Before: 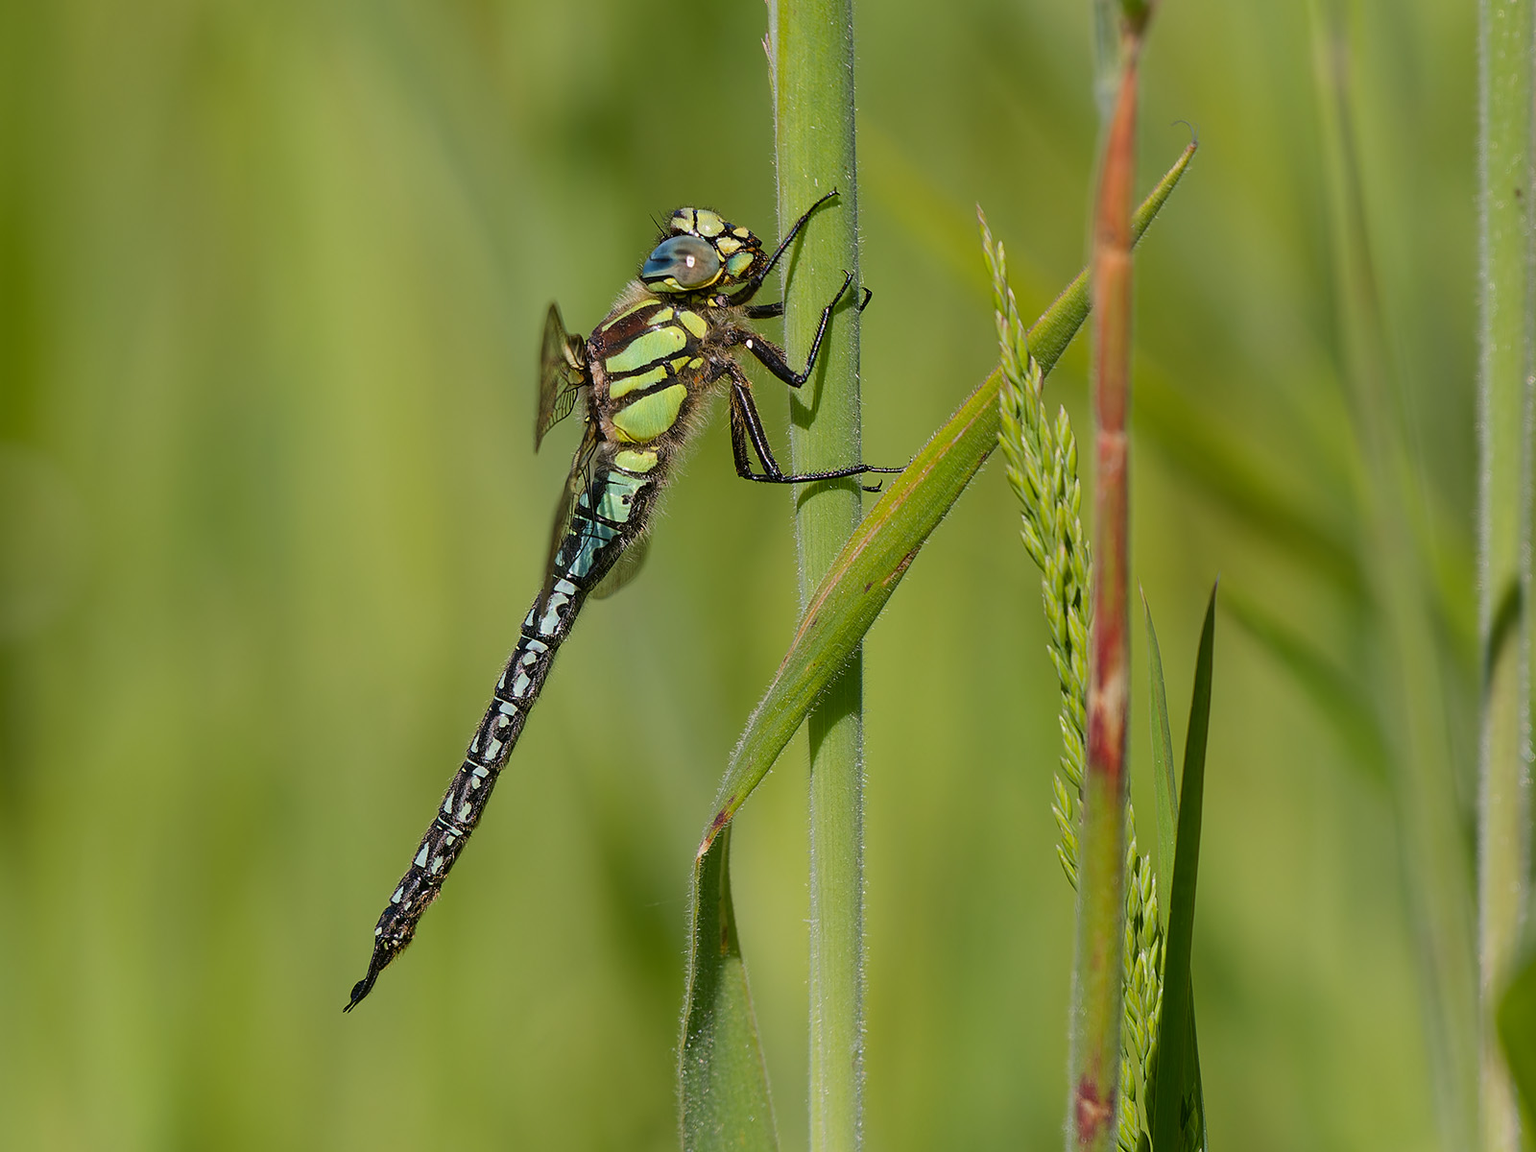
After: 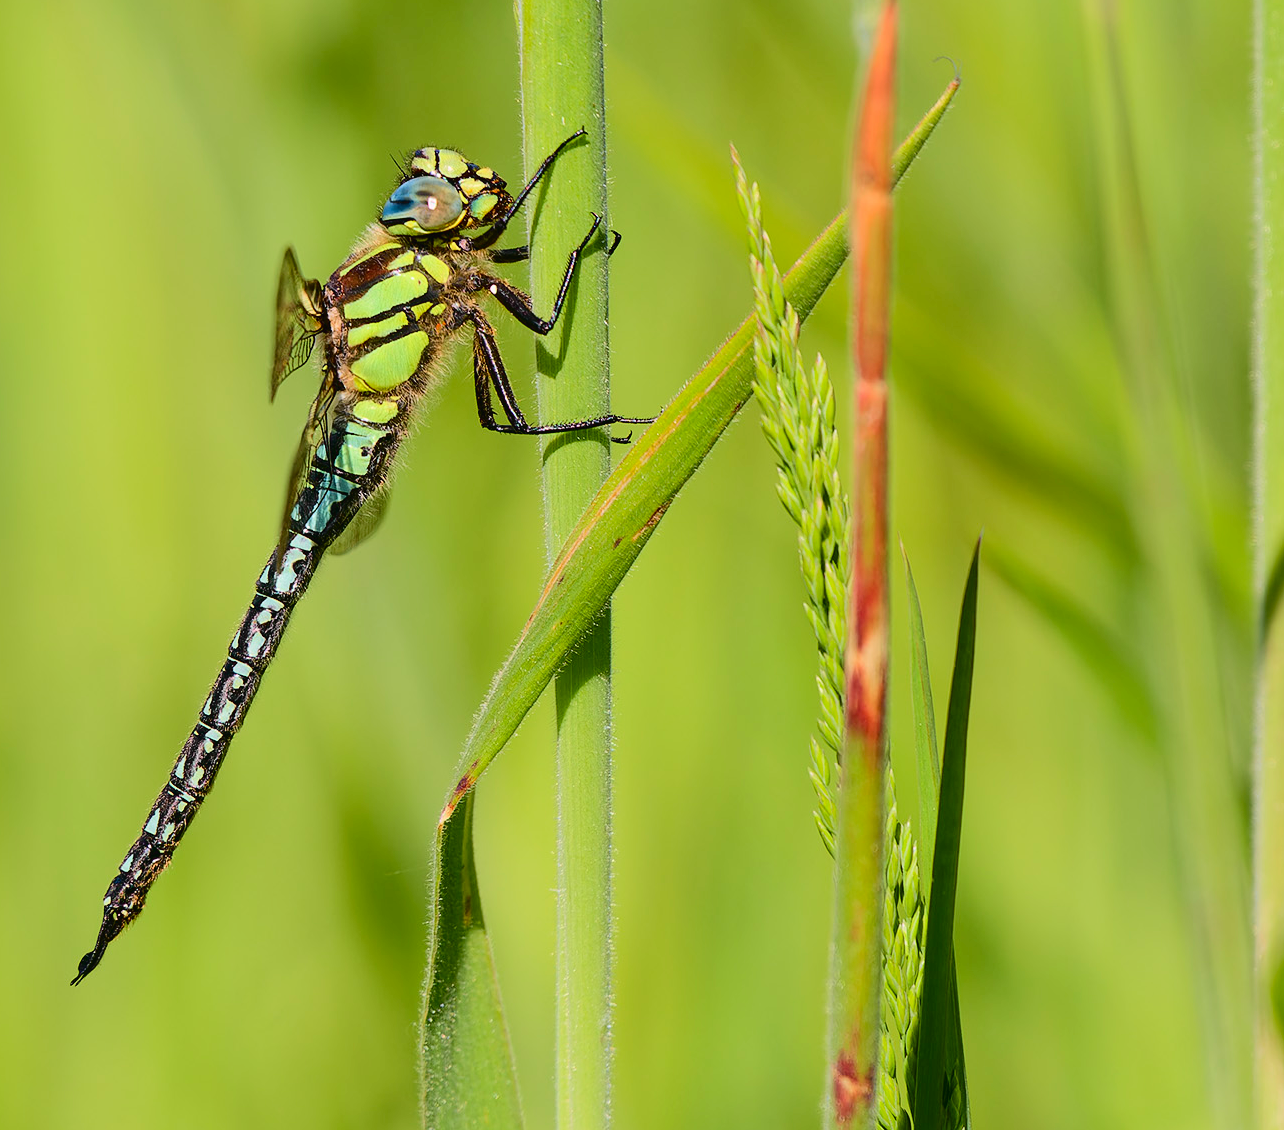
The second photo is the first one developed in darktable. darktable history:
tone curve: curves: ch0 [(0, 0.014) (0.12, 0.096) (0.386, 0.49) (0.54, 0.684) (0.751, 0.855) (0.89, 0.943) (0.998, 0.989)]; ch1 [(0, 0) (0.133, 0.099) (0.437, 0.41) (0.5, 0.5) (0.517, 0.536) (0.548, 0.575) (0.582, 0.631) (0.627, 0.688) (0.836, 0.868) (1, 1)]; ch2 [(0, 0) (0.374, 0.341) (0.456, 0.443) (0.478, 0.49) (0.501, 0.5) (0.528, 0.538) (0.55, 0.6) (0.572, 0.63) (0.702, 0.765) (1, 1)], color space Lab, independent channels, preserve colors none
crop and rotate: left 17.959%, top 5.771%, right 1.742%
